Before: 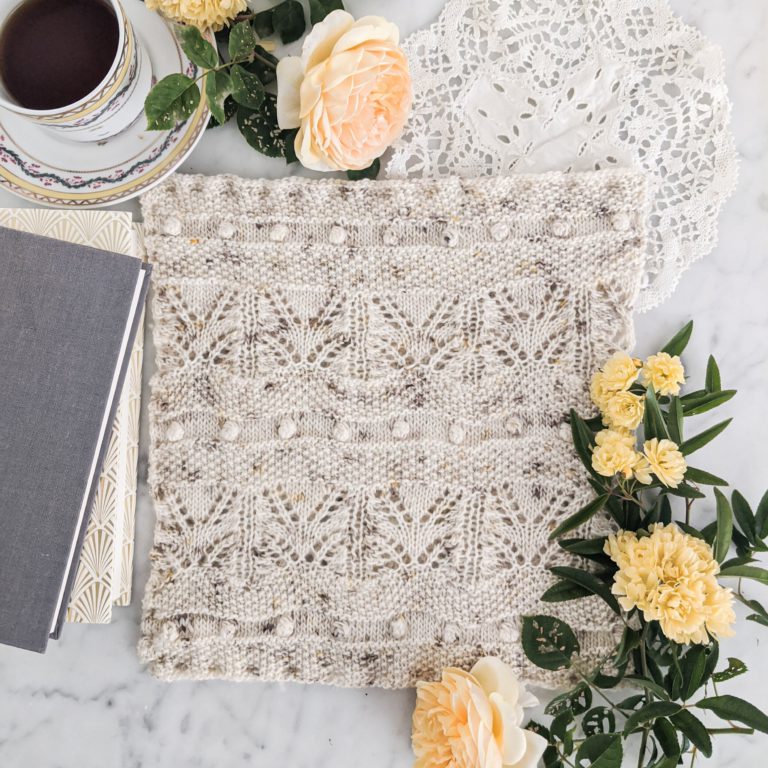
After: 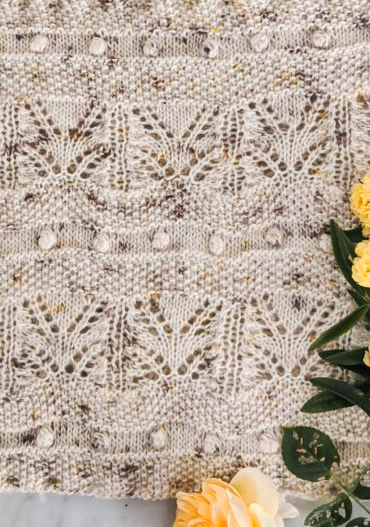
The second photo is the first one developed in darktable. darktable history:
shadows and highlights: low approximation 0.01, soften with gaussian
crop: left 31.379%, top 24.658%, right 20.326%, bottom 6.628%
exposure: compensate highlight preservation false
color zones: curves: ch0 [(0, 0.511) (0.143, 0.531) (0.286, 0.56) (0.429, 0.5) (0.571, 0.5) (0.714, 0.5) (0.857, 0.5) (1, 0.5)]; ch1 [(0, 0.525) (0.143, 0.705) (0.286, 0.715) (0.429, 0.35) (0.571, 0.35) (0.714, 0.35) (0.857, 0.4) (1, 0.4)]; ch2 [(0, 0.572) (0.143, 0.512) (0.286, 0.473) (0.429, 0.45) (0.571, 0.5) (0.714, 0.5) (0.857, 0.518) (1, 0.518)]
